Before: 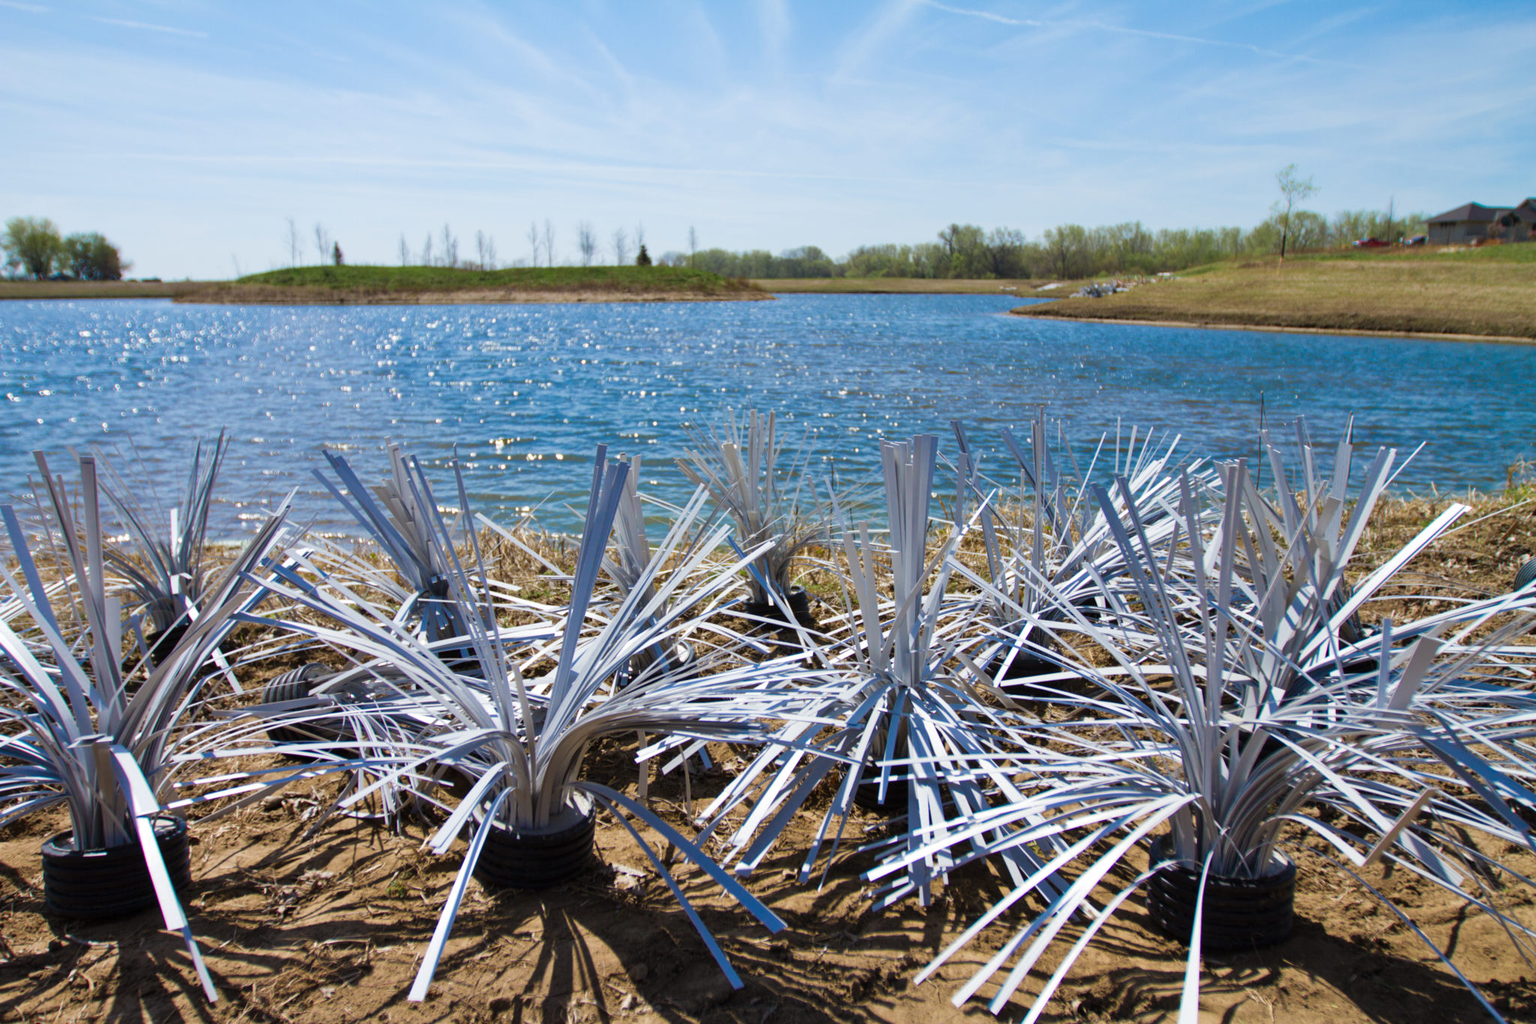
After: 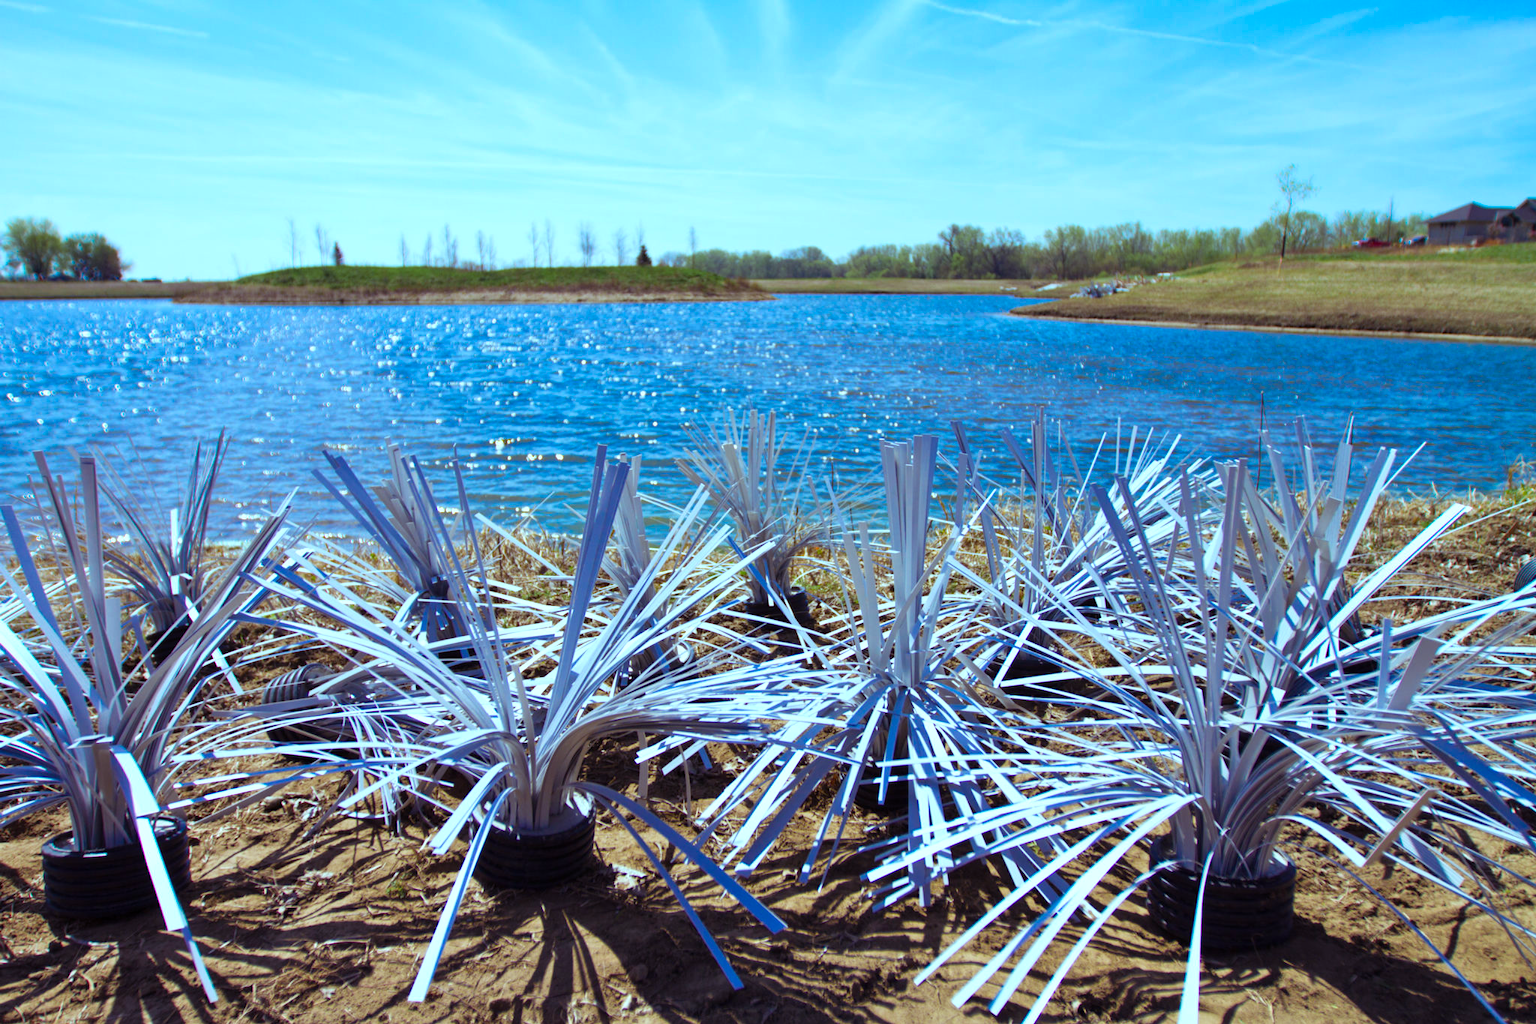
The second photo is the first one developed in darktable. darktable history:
color balance rgb: shadows lift › luminance 0.49%, shadows lift › chroma 6.83%, shadows lift › hue 300.29°, power › hue 208.98°, highlights gain › luminance 20.24%, highlights gain › chroma 2.73%, highlights gain › hue 173.85°, perceptual saturation grading › global saturation 18.05%
color calibration: x 0.37, y 0.382, temperature 4313.32 K
